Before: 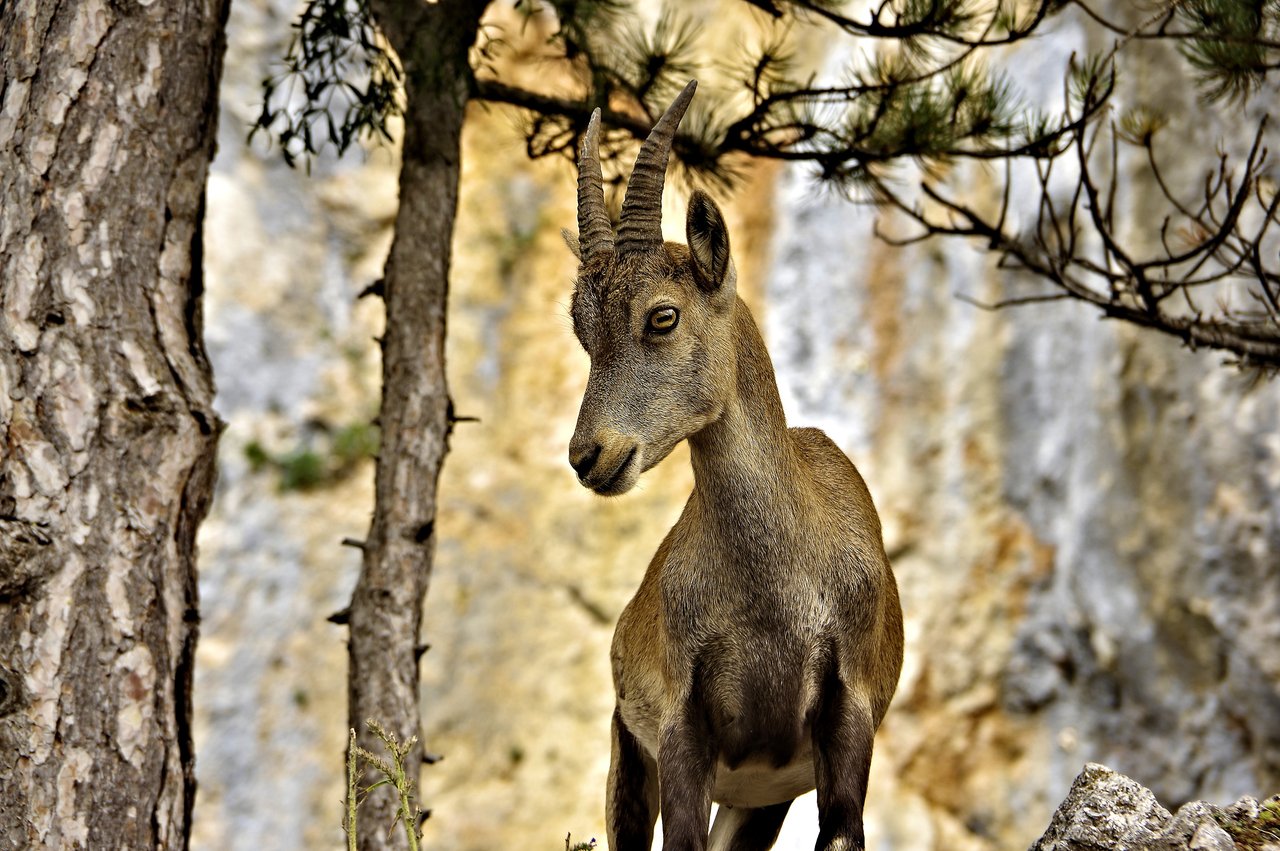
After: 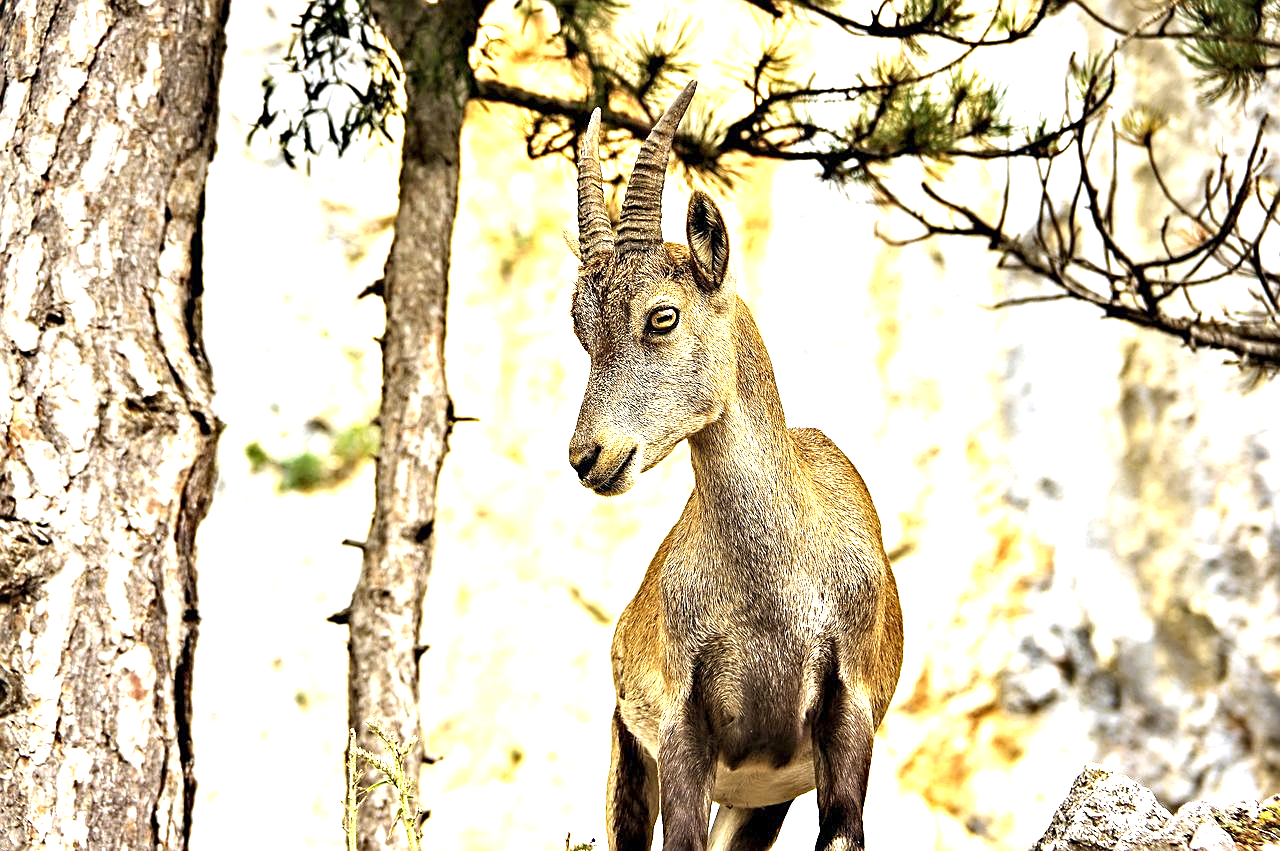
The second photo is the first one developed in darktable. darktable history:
sharpen: on, module defaults
exposure: exposure 2 EV, compensate highlight preservation false
